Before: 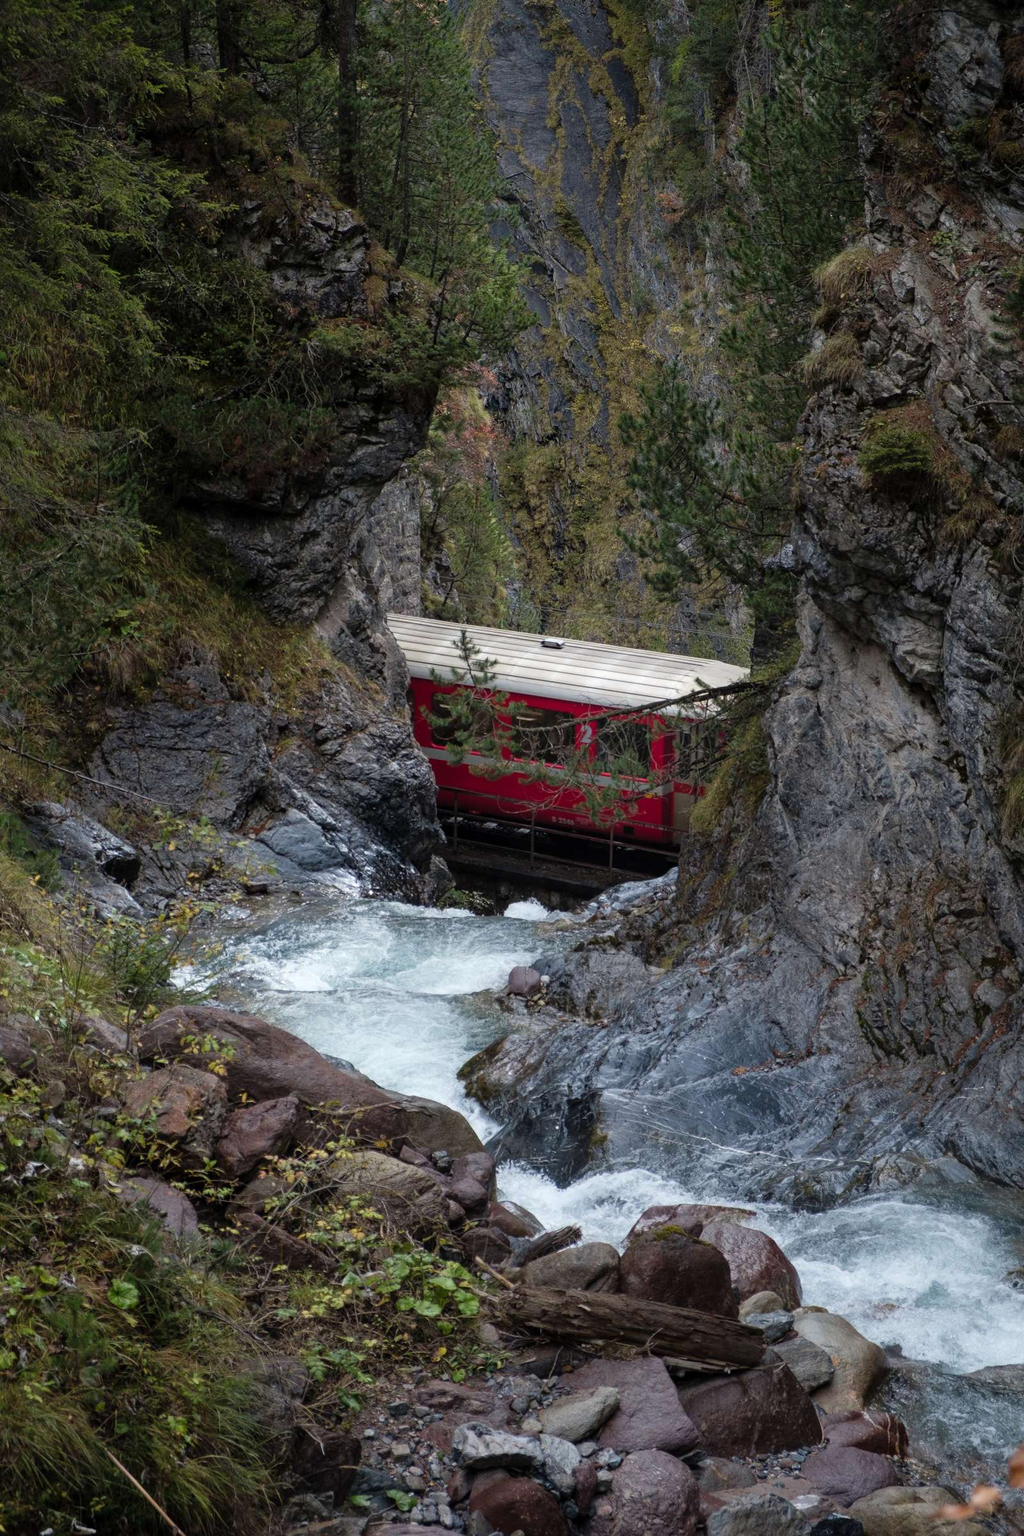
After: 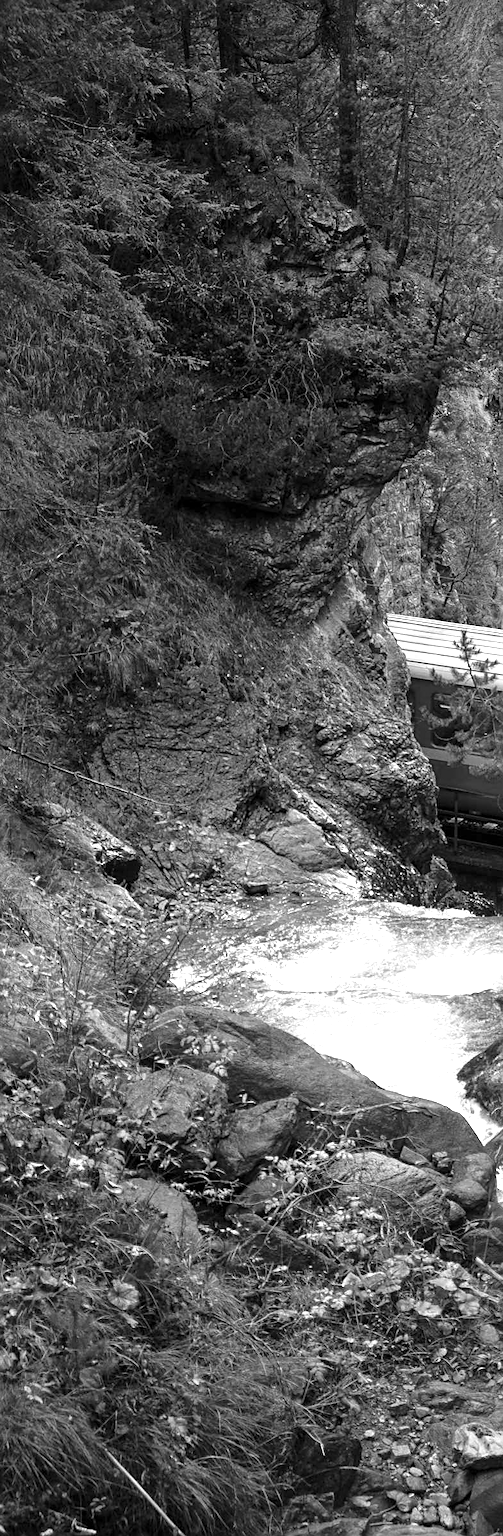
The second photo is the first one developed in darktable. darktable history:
sharpen: on, module defaults
crop and rotate: left 0%, top 0%, right 50.845%
exposure: exposure 1 EV, compensate highlight preservation false
monochrome: on, module defaults
